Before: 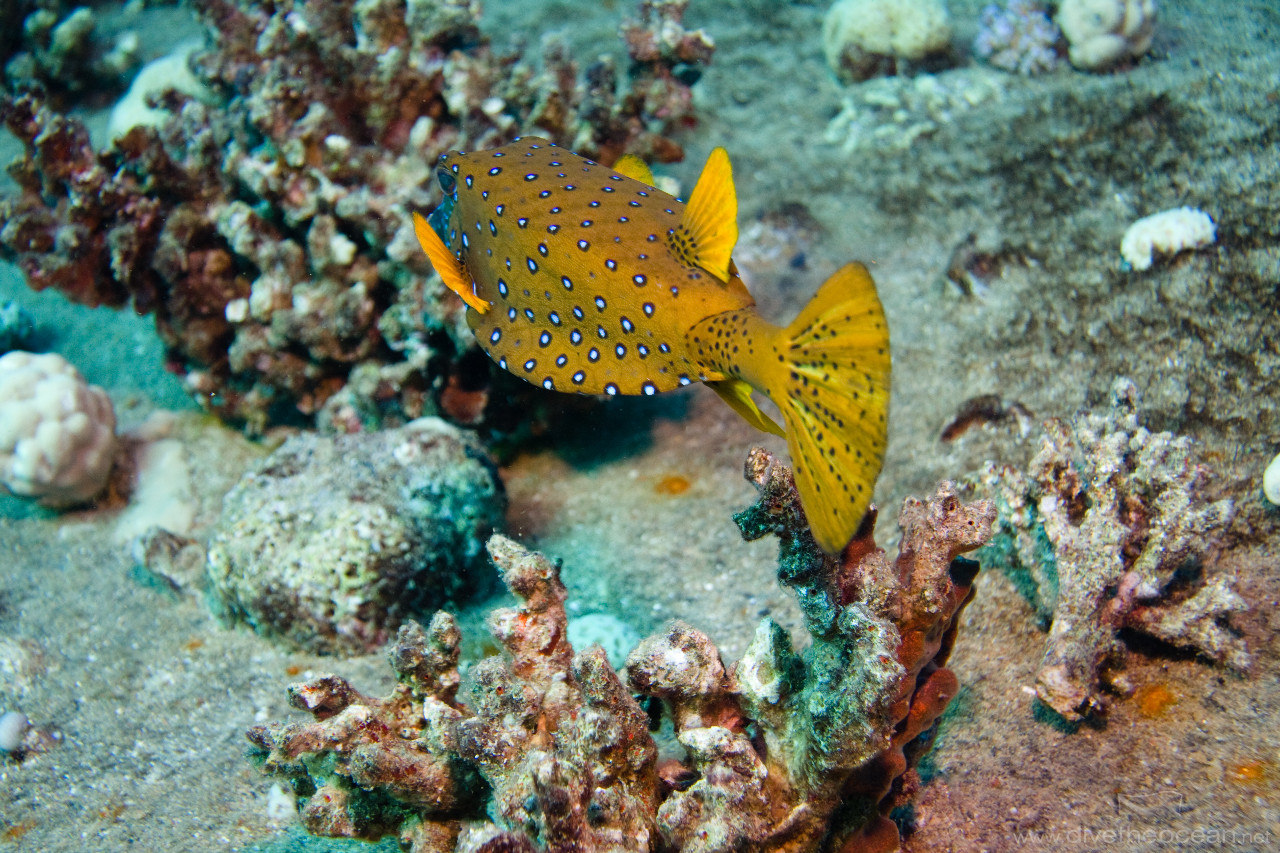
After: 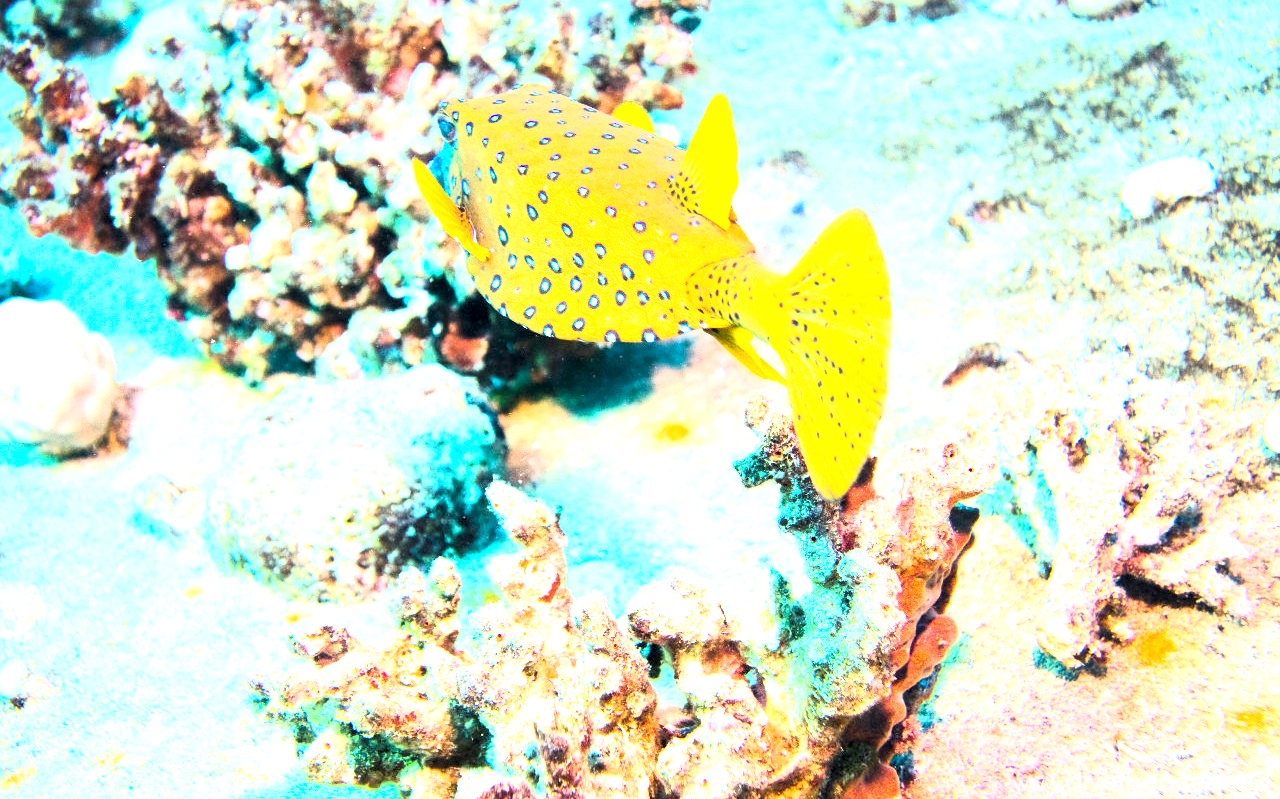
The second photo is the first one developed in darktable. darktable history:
white balance: red 1.004, blue 1.024
exposure: black level correction 0.001, exposure 2.607 EV, compensate exposure bias true, compensate highlight preservation false
crop and rotate: top 6.25%
base curve: curves: ch0 [(0, 0) (0.005, 0.002) (0.193, 0.295) (0.399, 0.664) (0.75, 0.928) (1, 1)]
